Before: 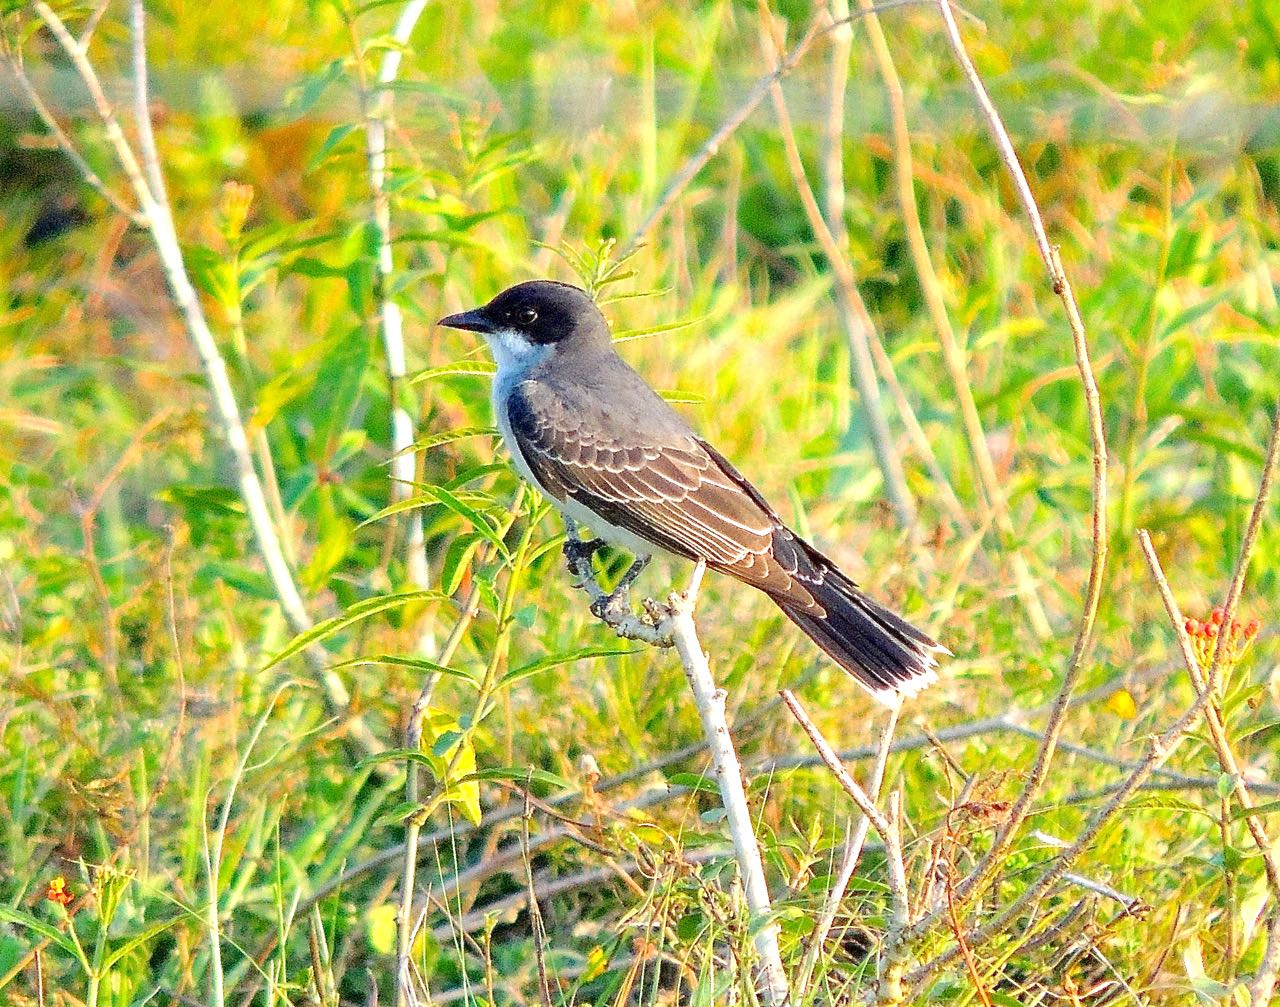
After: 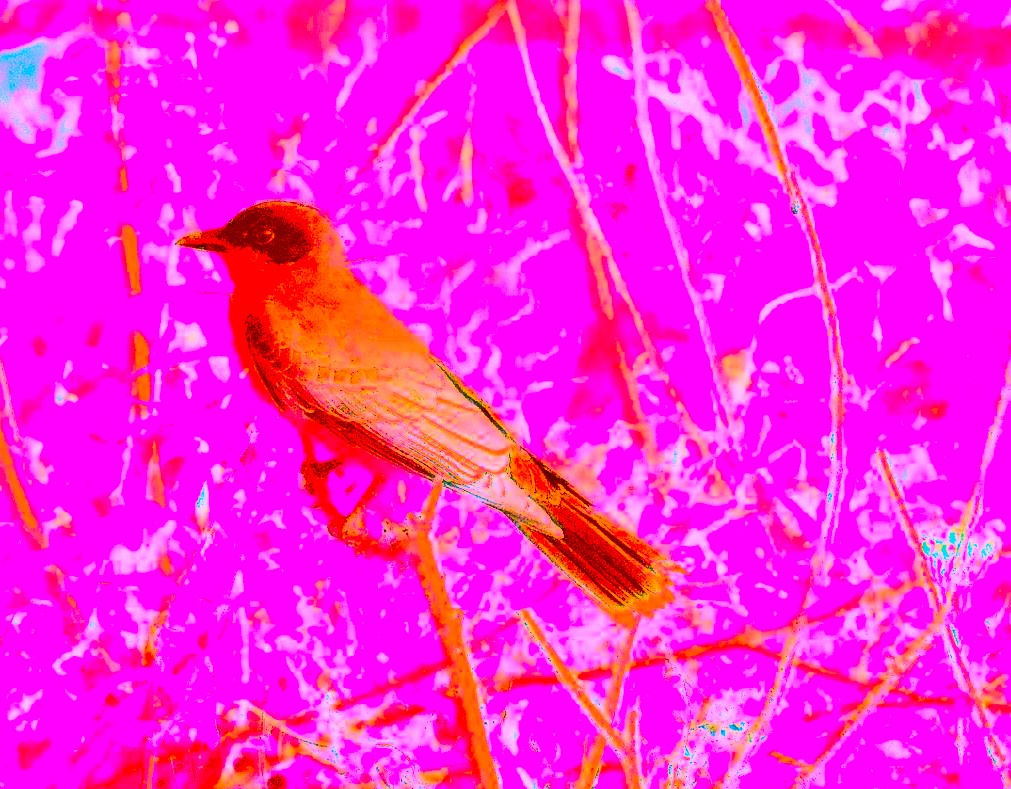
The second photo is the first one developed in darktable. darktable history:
contrast brightness saturation: contrast 0.204, brightness 0.169, saturation 0.222
exposure: black level correction 0, exposure 1.001 EV, compensate highlight preservation false
crop and rotate: left 20.567%, top 8.048%, right 0.446%, bottom 13.555%
filmic rgb: black relative exposure -7.65 EV, white relative exposure 4.56 EV, hardness 3.61
contrast equalizer: y [[0.5, 0.504, 0.515, 0.527, 0.535, 0.534], [0.5 ×6], [0.491, 0.387, 0.179, 0.068, 0.068, 0.068], [0 ×5, 0.023], [0 ×6]], mix -0.993
color correction: highlights a* -39.01, highlights b* -39.85, shadows a* -39.95, shadows b* -39.81, saturation -2.97
